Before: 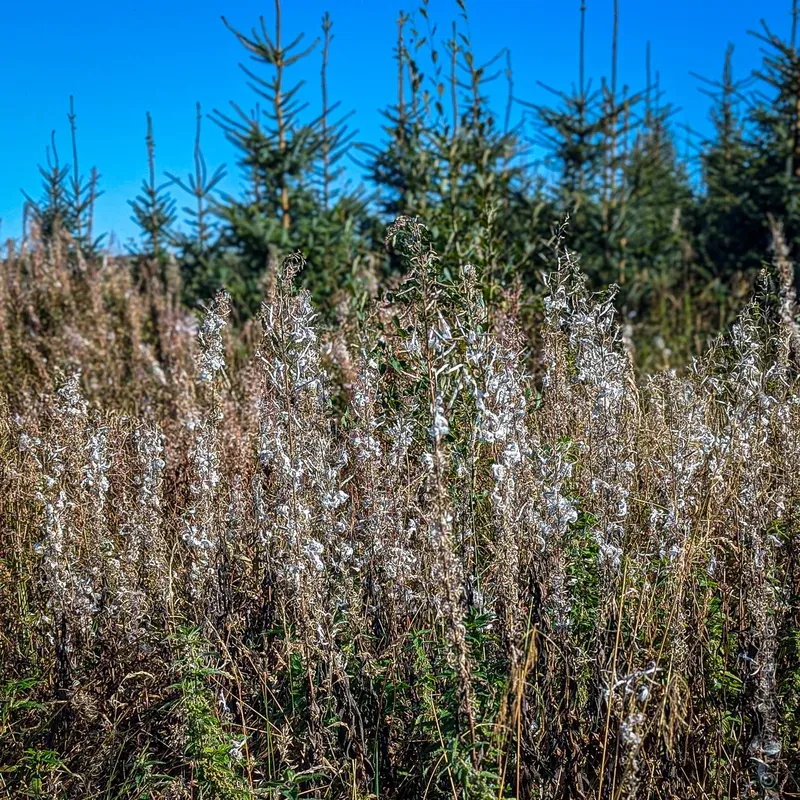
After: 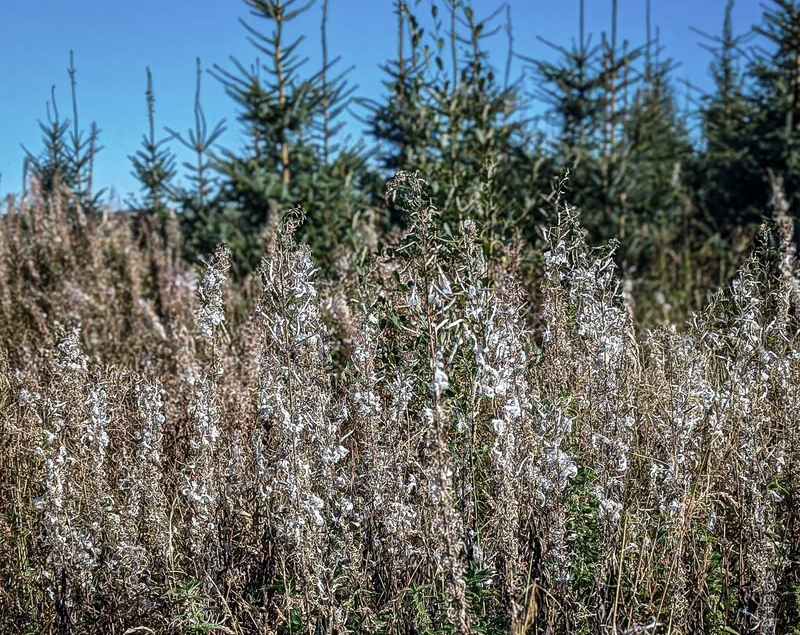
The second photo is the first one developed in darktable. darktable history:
tone equalizer: on, module defaults
crop and rotate: top 5.667%, bottom 14.937%
contrast brightness saturation: contrast 0.1, saturation -0.3
base curve: curves: ch0 [(0, 0) (0.283, 0.295) (1, 1)], preserve colors none
